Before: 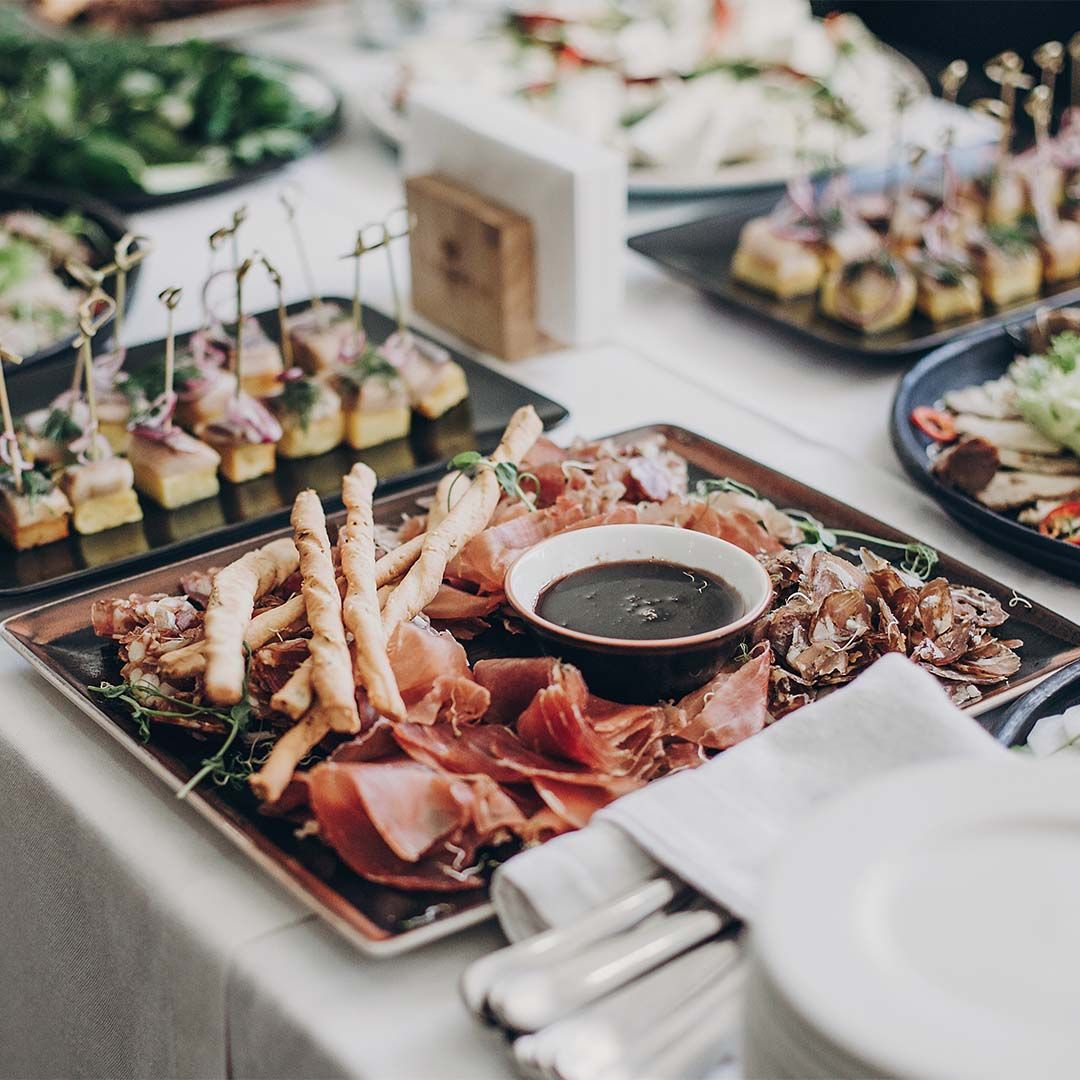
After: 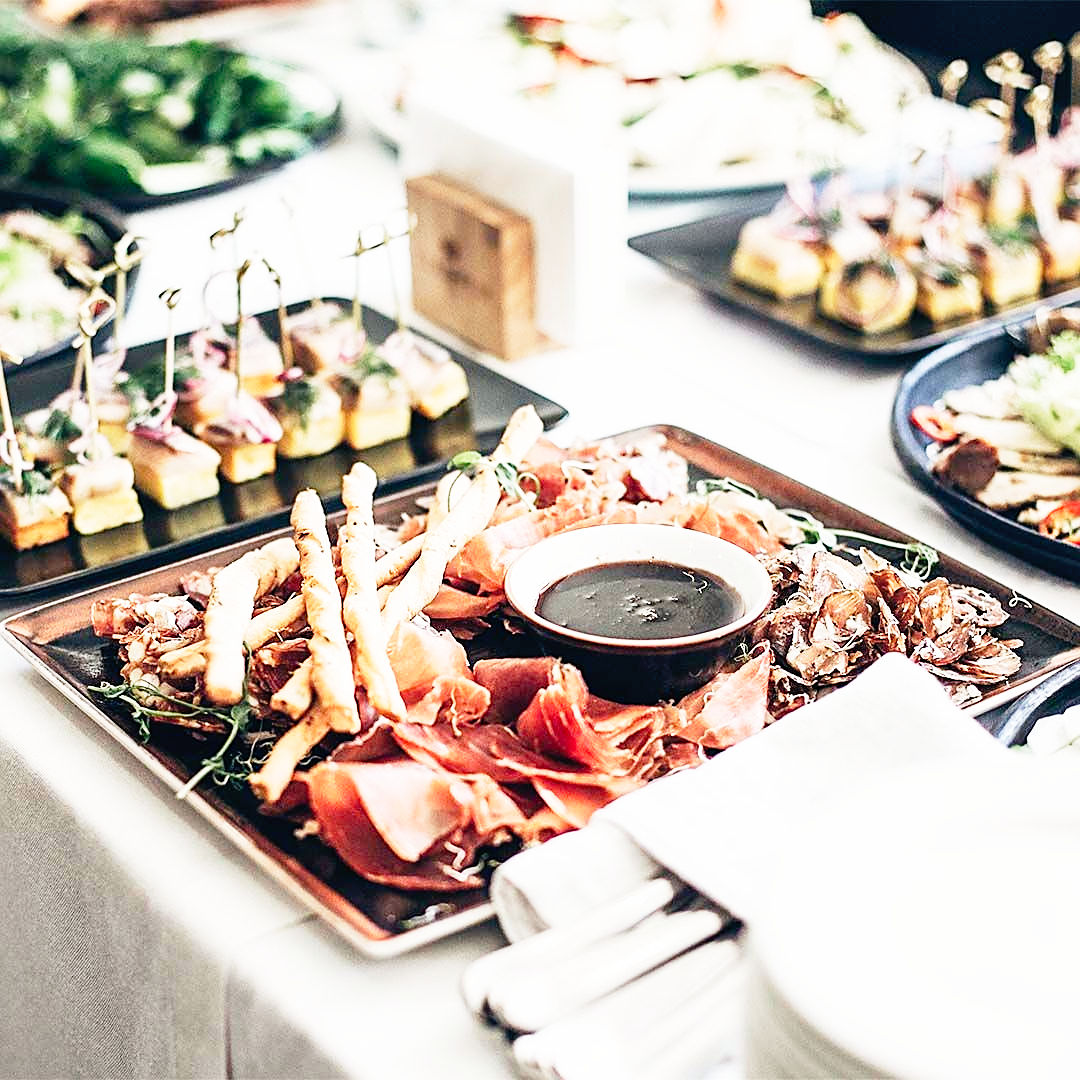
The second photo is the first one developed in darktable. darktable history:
sharpen: on, module defaults
white balance: red 1.009, blue 0.985
exposure: exposure 0.29 EV, compensate highlight preservation false
base curve: curves: ch0 [(0, 0) (0.012, 0.01) (0.073, 0.168) (0.31, 0.711) (0.645, 0.957) (1, 1)], preserve colors none
